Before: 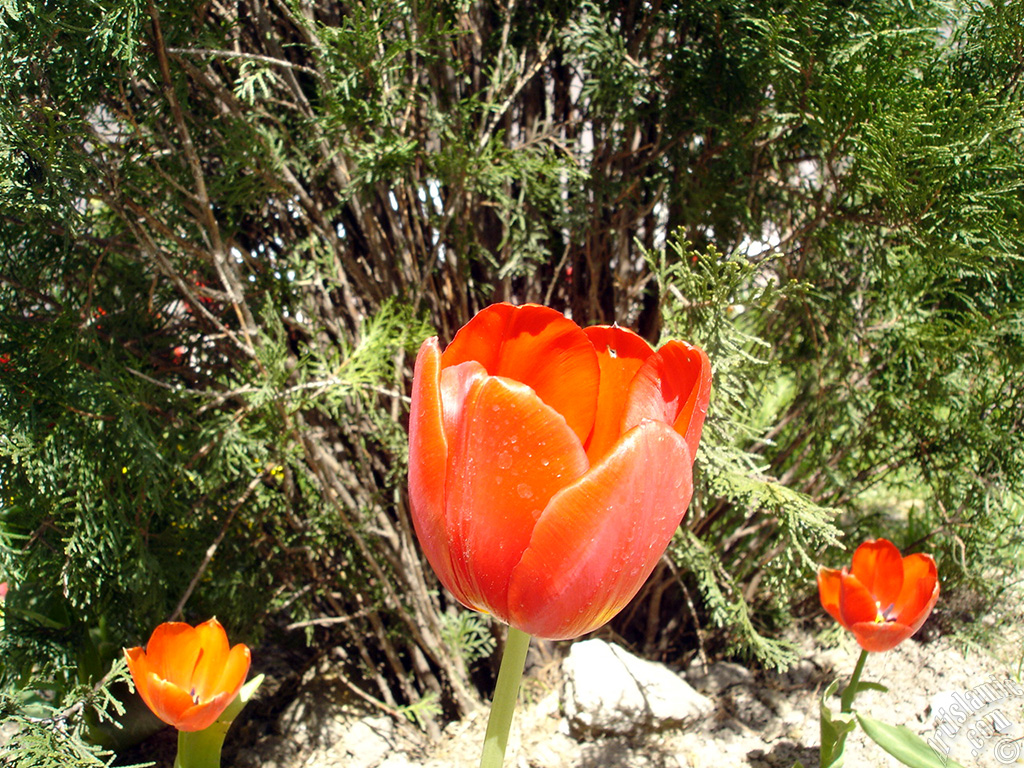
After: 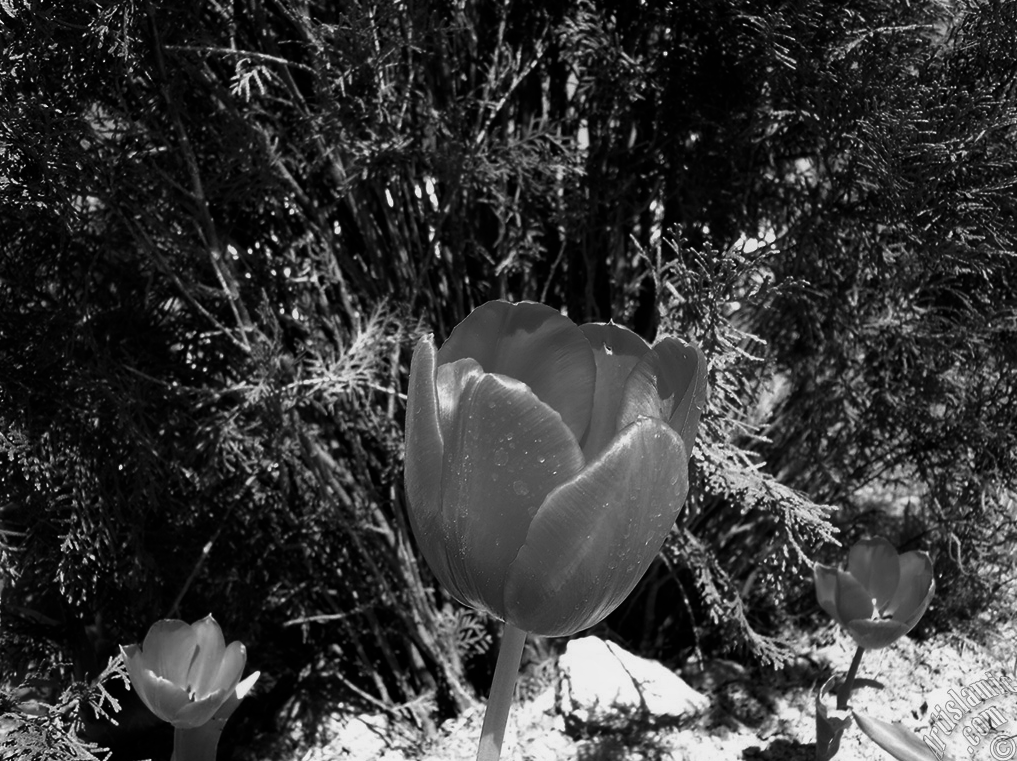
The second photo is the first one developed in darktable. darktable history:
contrast equalizer: octaves 7, y [[0.6 ×6], [0.55 ×6], [0 ×6], [0 ×6], [0 ×6]], mix -0.2
crop: left 0.434%, top 0.485%, right 0.244%, bottom 0.386%
contrast brightness saturation: contrast -0.03, brightness -0.59, saturation -1
